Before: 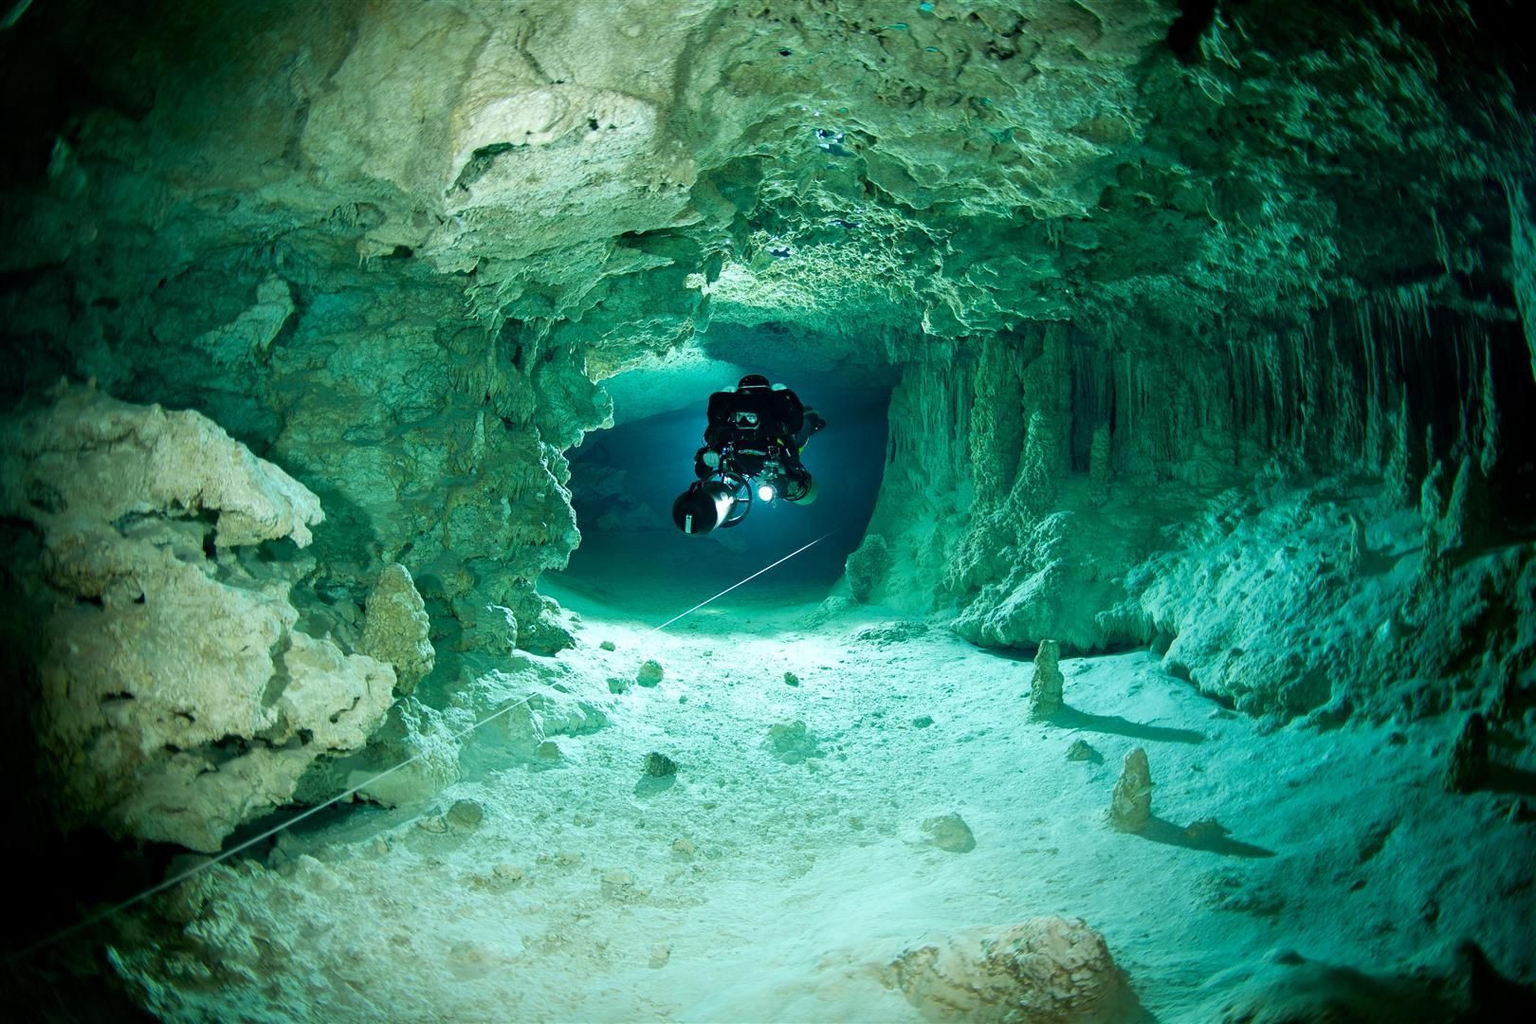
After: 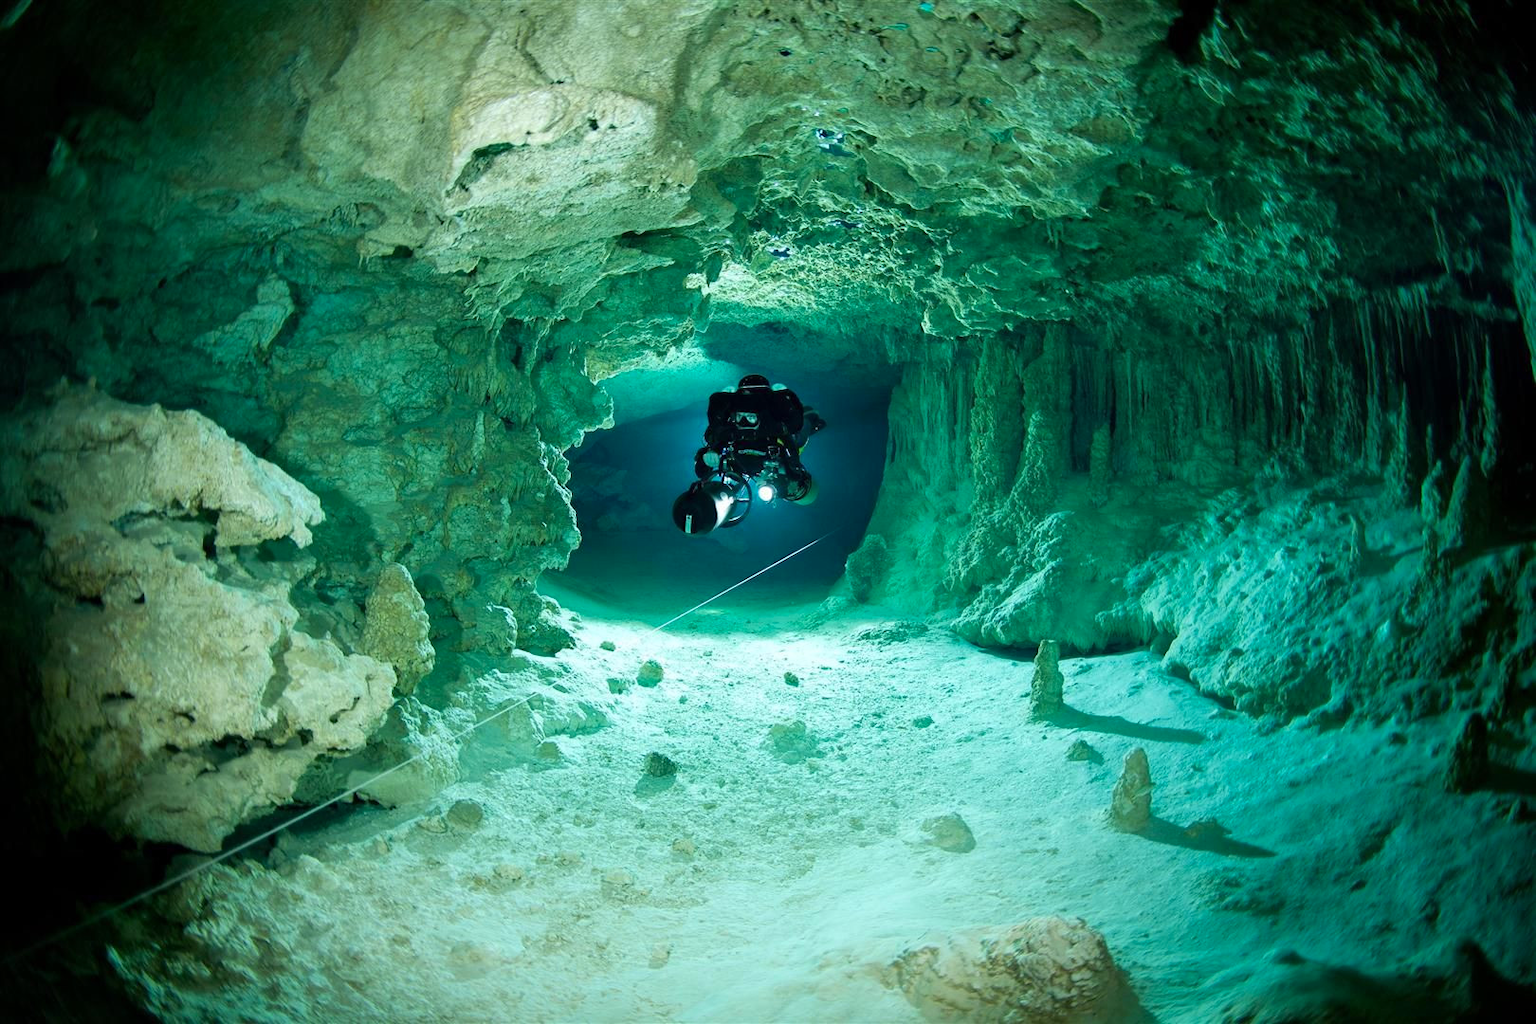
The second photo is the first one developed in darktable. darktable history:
color balance rgb: perceptual saturation grading › global saturation -2.925%, global vibrance 20%
